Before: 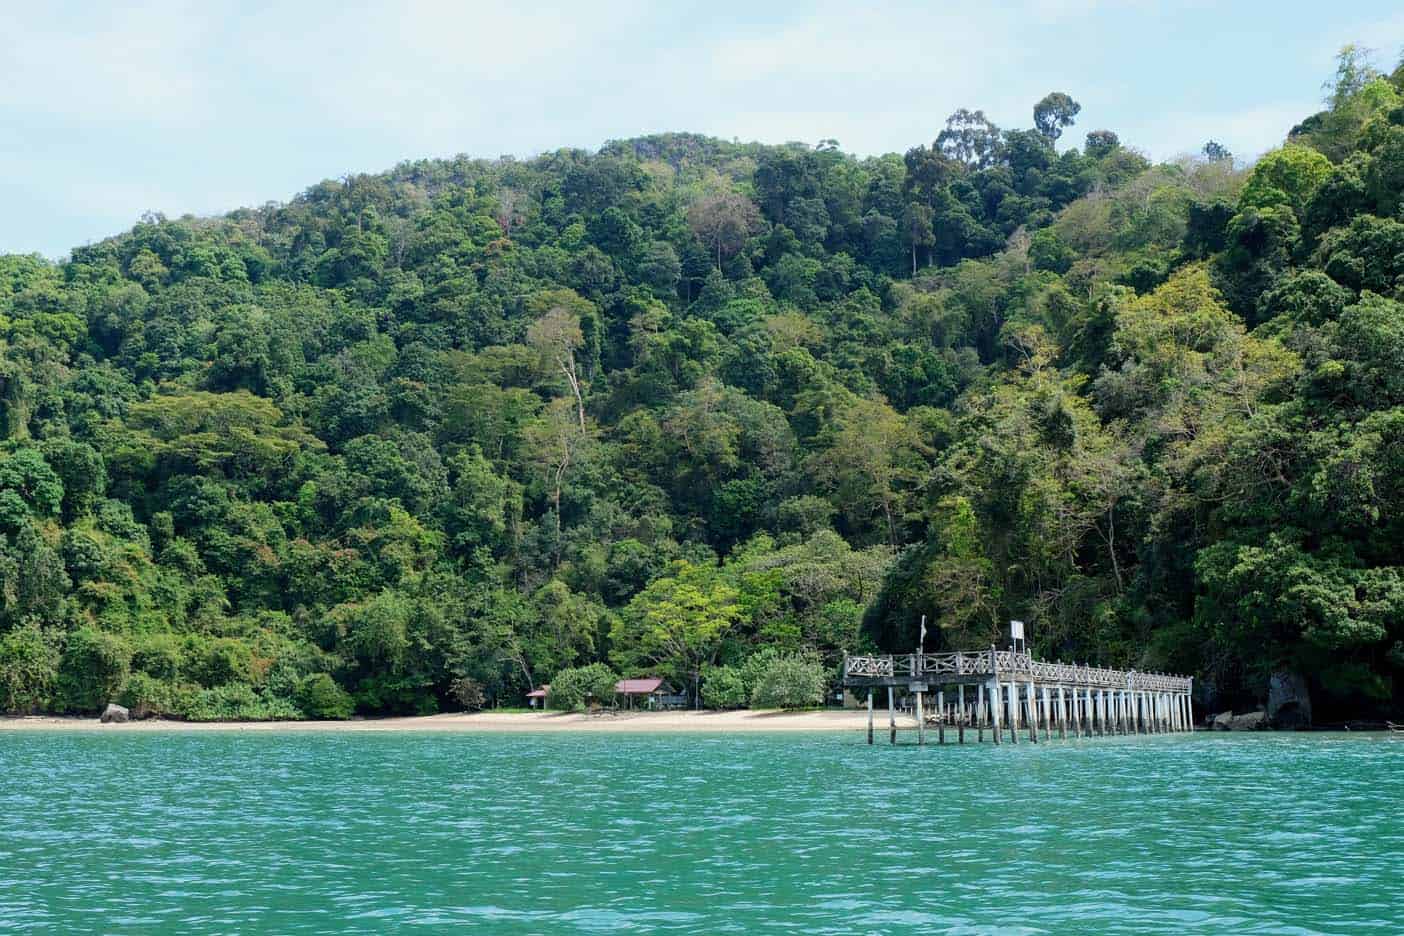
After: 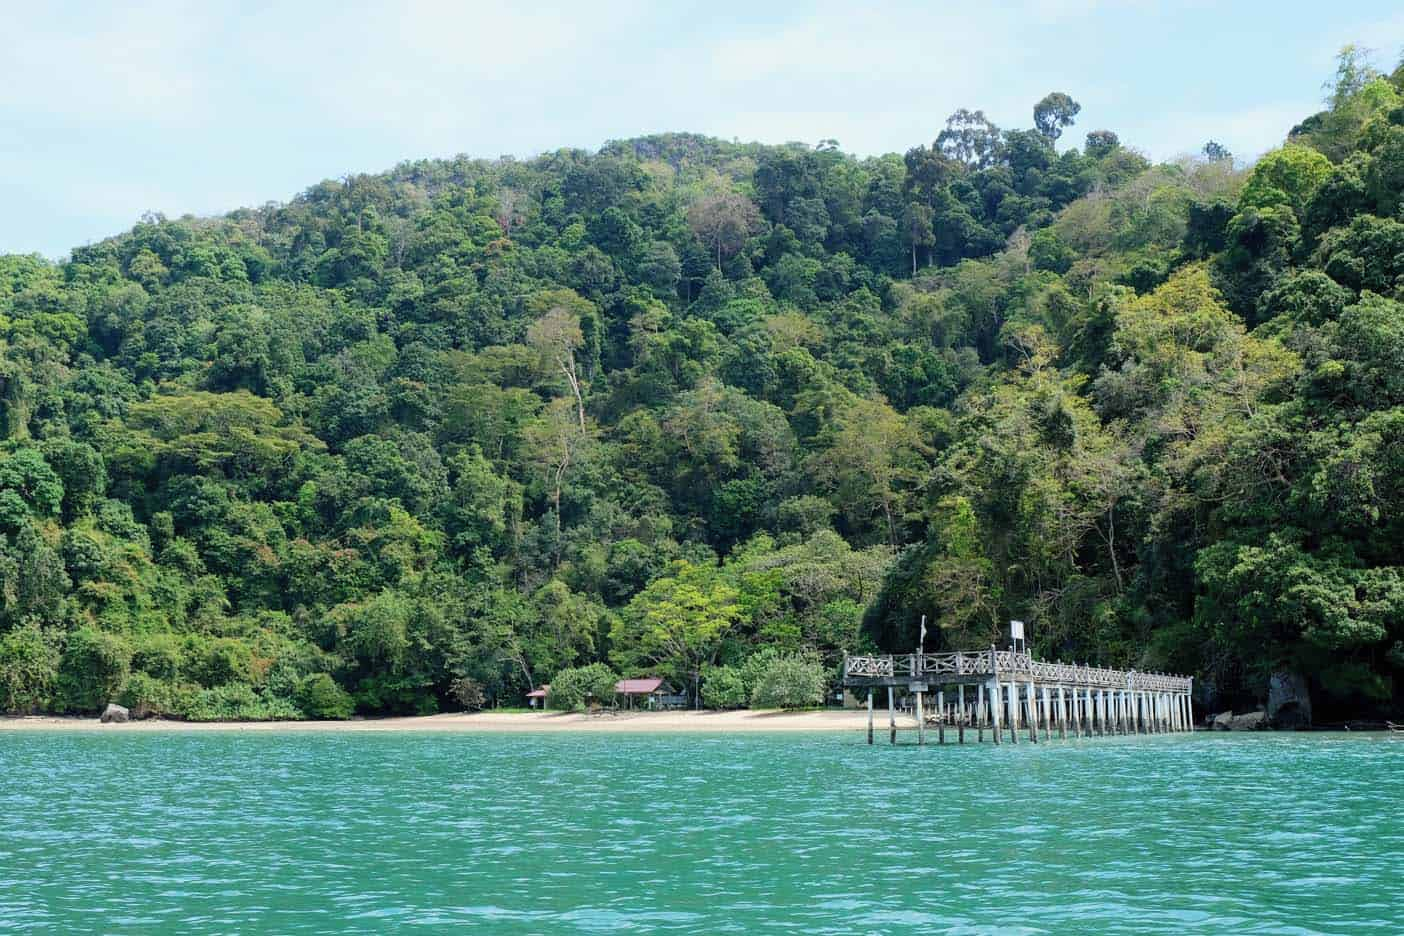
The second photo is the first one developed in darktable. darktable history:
contrast brightness saturation: contrast 0.053, brightness 0.063, saturation 0.008
